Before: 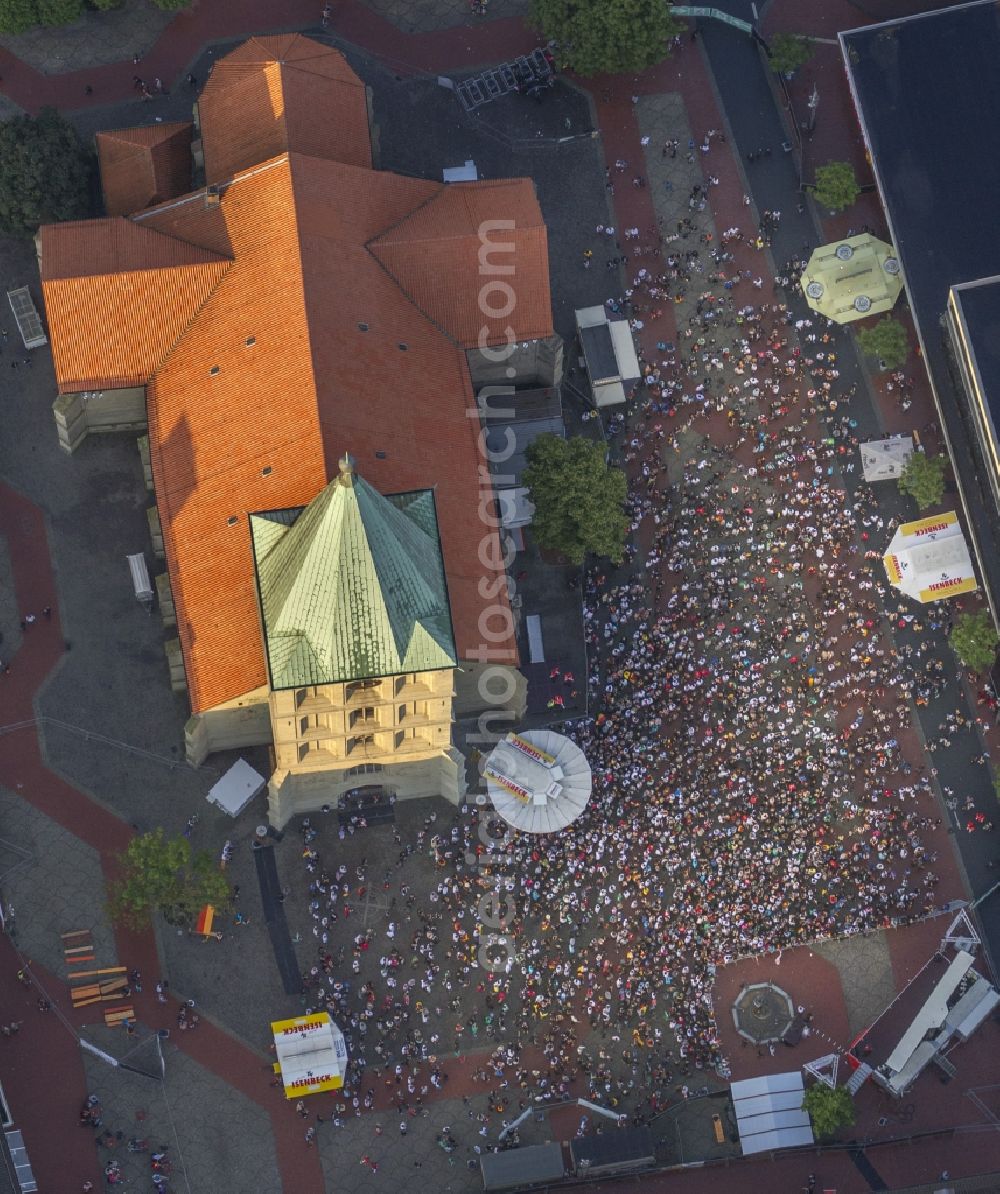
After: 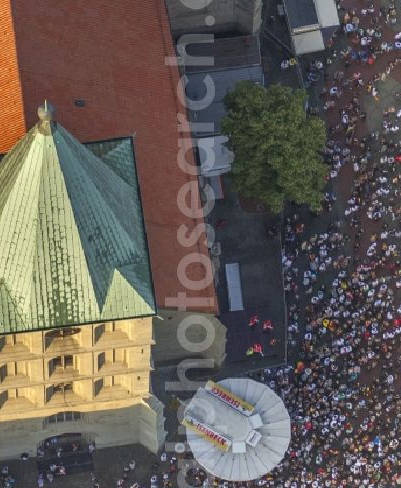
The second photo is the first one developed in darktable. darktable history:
crop: left 30.15%, top 29.514%, right 29.697%, bottom 29.592%
